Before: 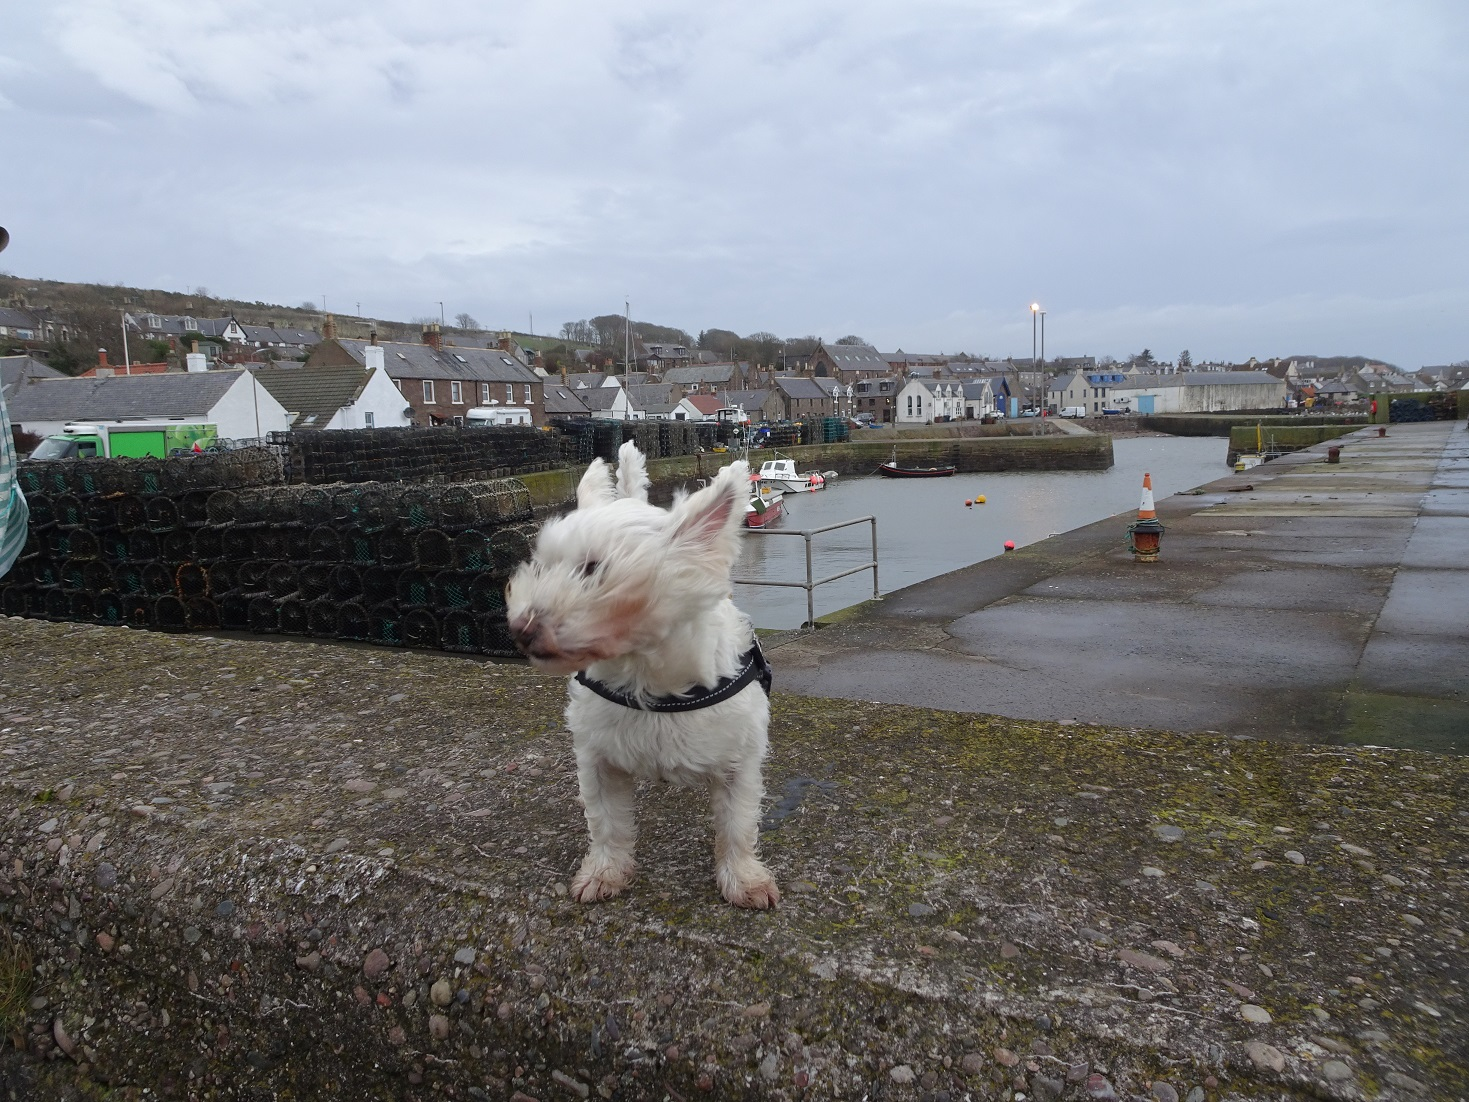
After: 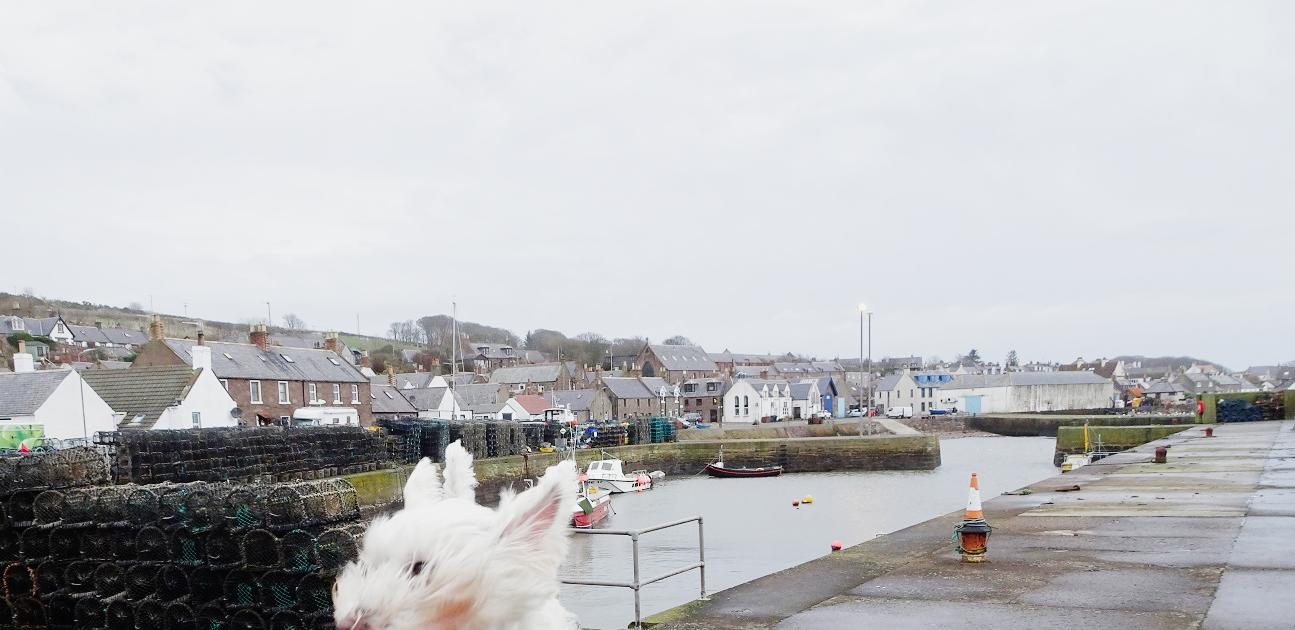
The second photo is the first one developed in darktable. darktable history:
crop and rotate: left 11.812%, bottom 42.776%
exposure: black level correction 0, exposure 2 EV, compensate highlight preservation false
filmic rgb: middle gray luminance 29%, black relative exposure -10.3 EV, white relative exposure 5.5 EV, threshold 6 EV, target black luminance 0%, hardness 3.95, latitude 2.04%, contrast 1.132, highlights saturation mix 5%, shadows ↔ highlights balance 15.11%, preserve chrominance no, color science v3 (2019), use custom middle-gray values true, iterations of high-quality reconstruction 0, enable highlight reconstruction true
contrast brightness saturation: contrast -0.02, brightness -0.01, saturation 0.03
